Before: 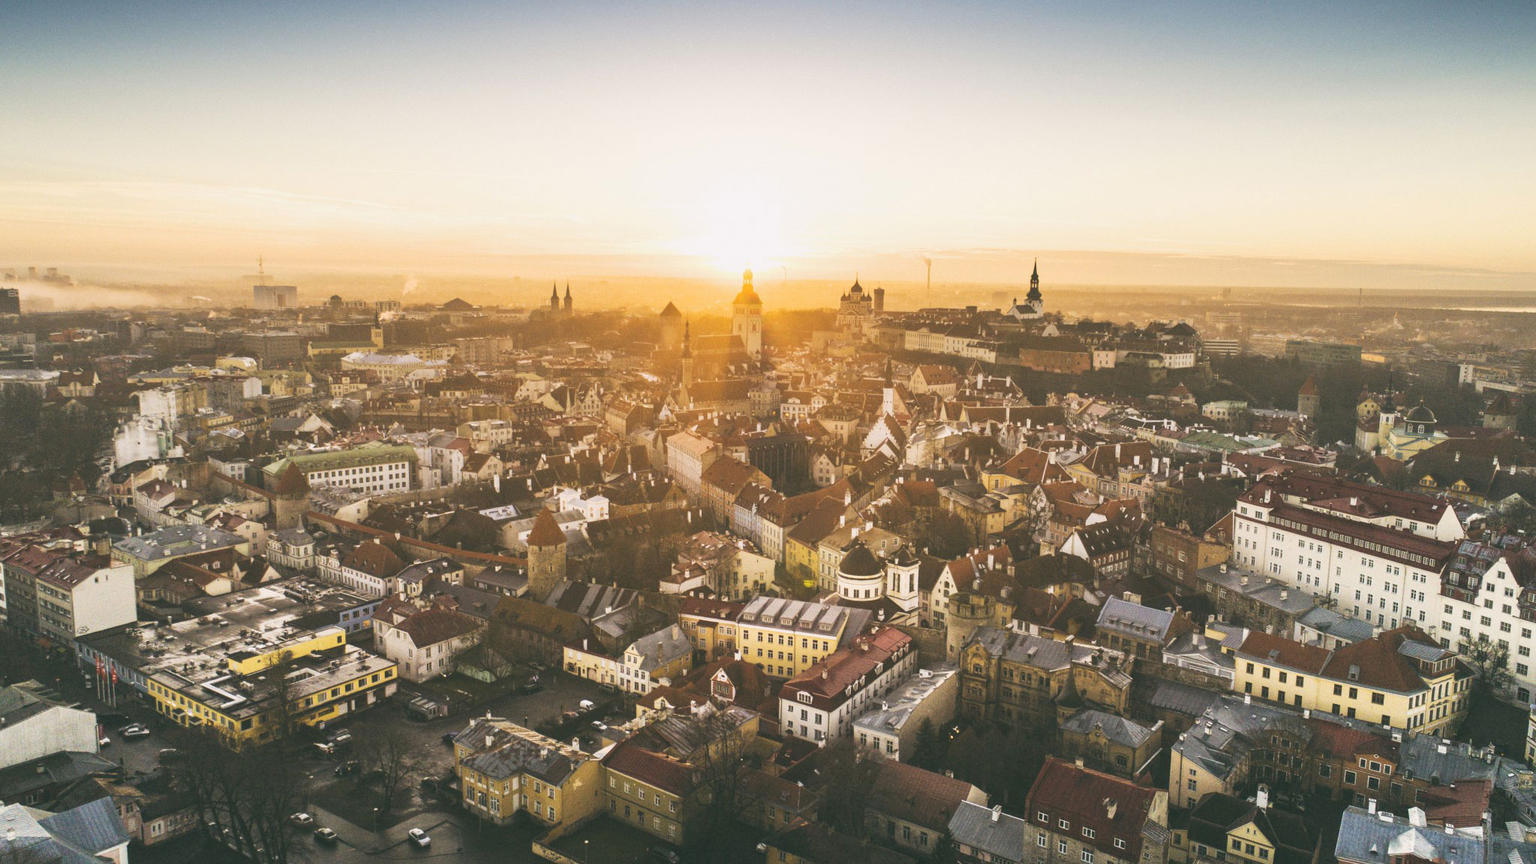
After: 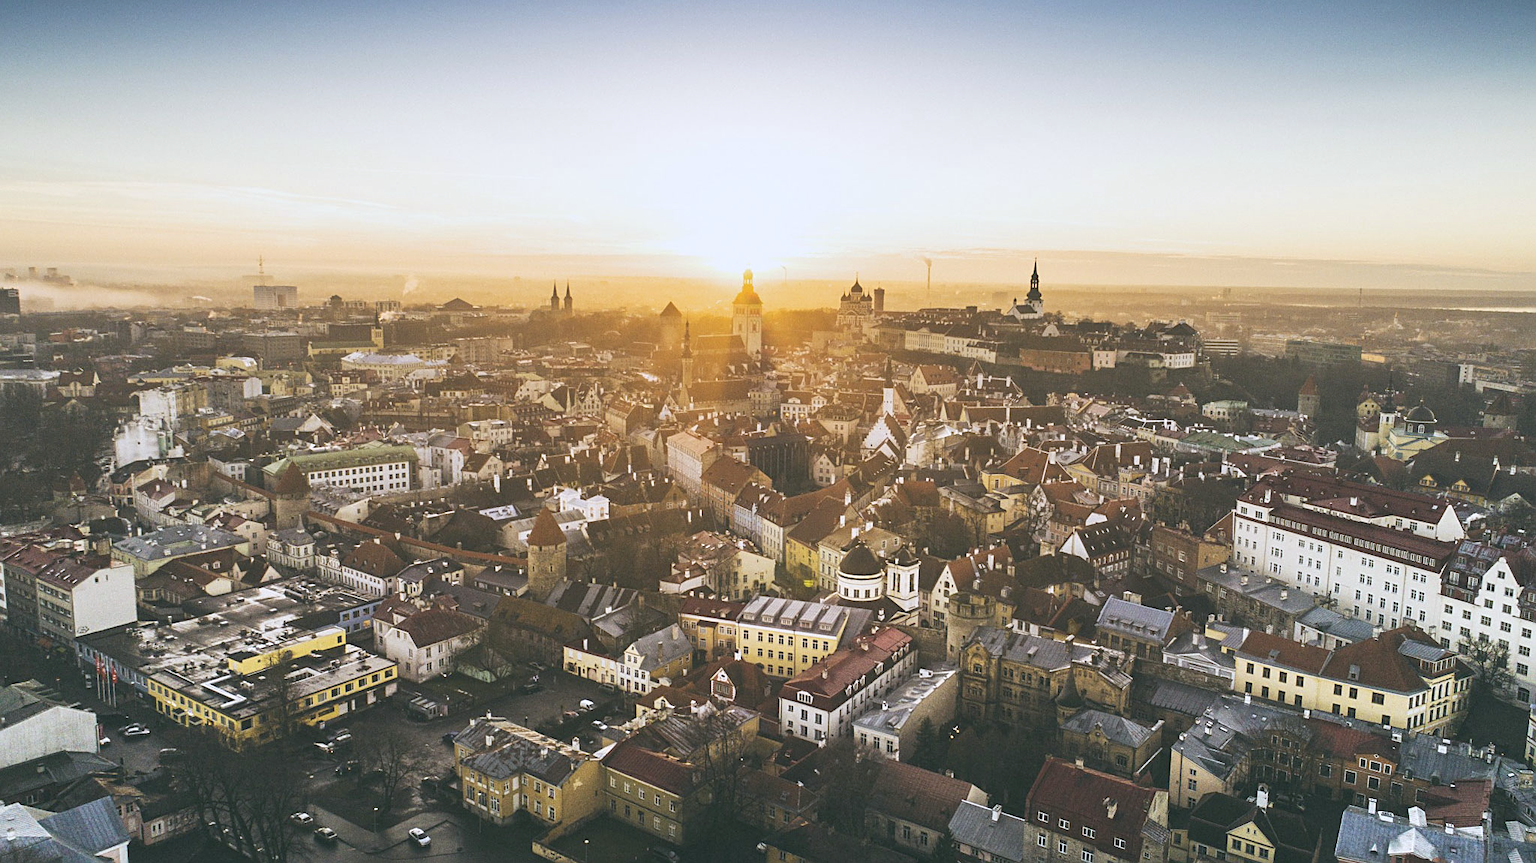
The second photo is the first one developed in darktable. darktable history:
contrast brightness saturation: contrast 0.01, saturation -0.05
sharpen: on, module defaults
white balance: red 0.954, blue 1.079
